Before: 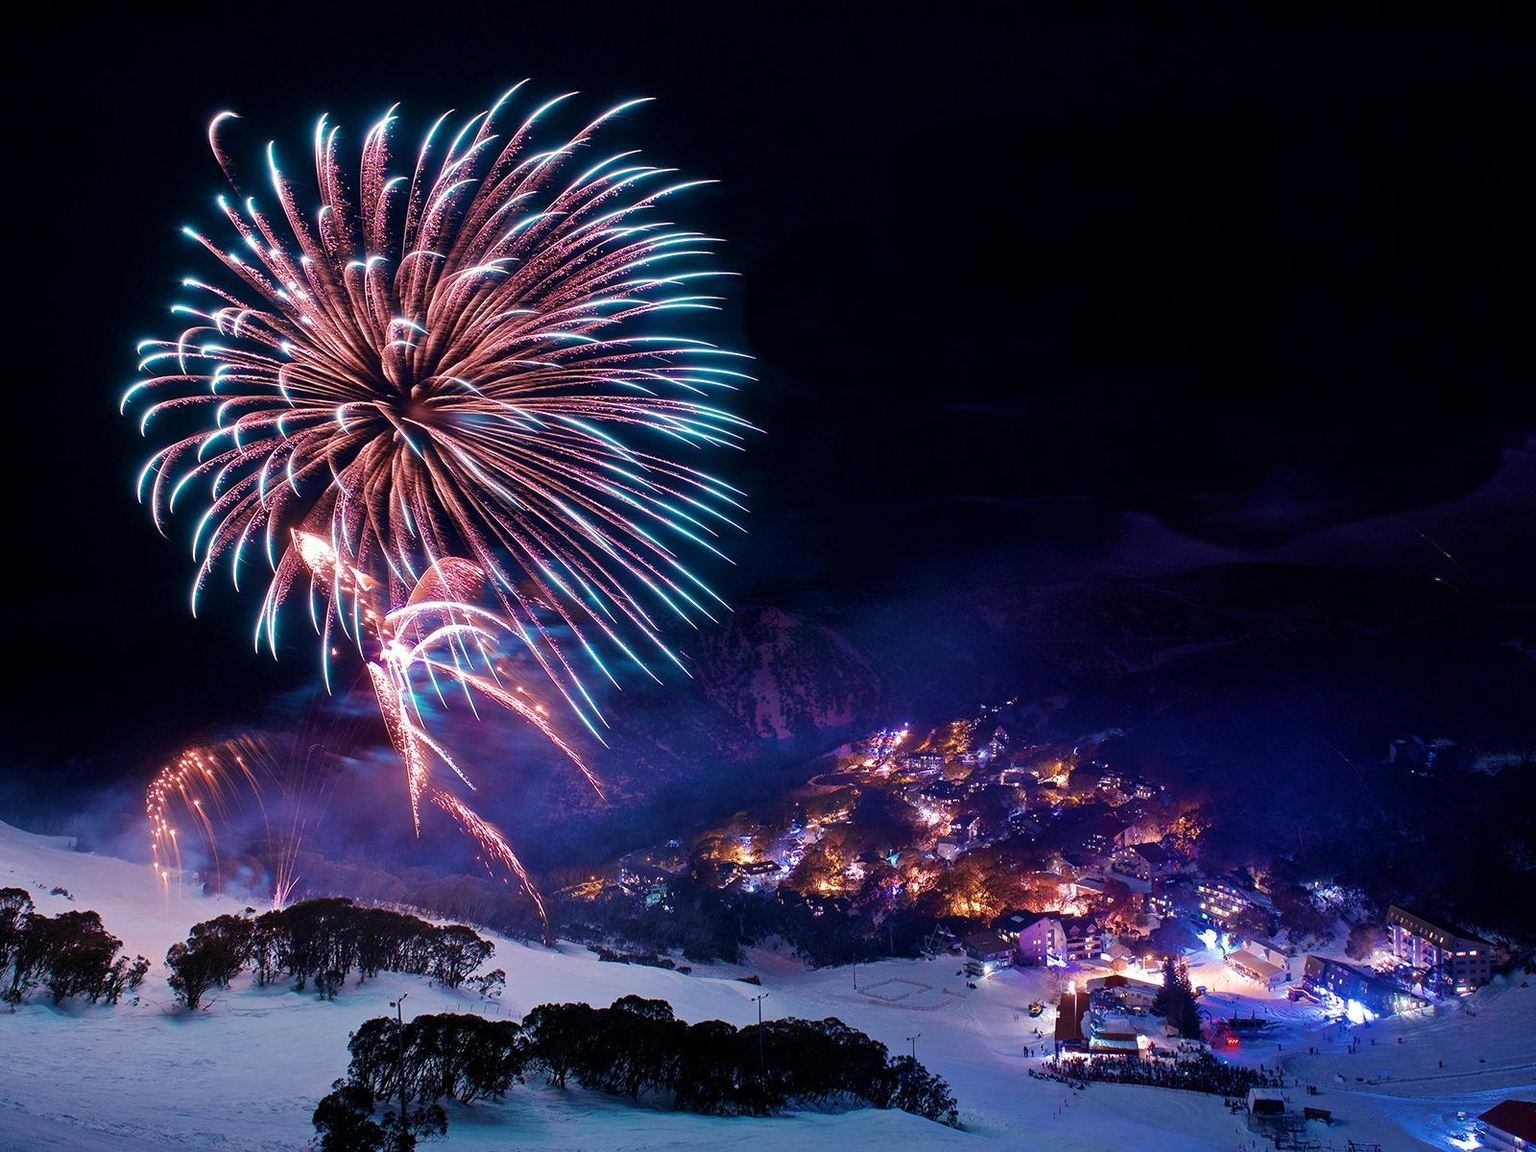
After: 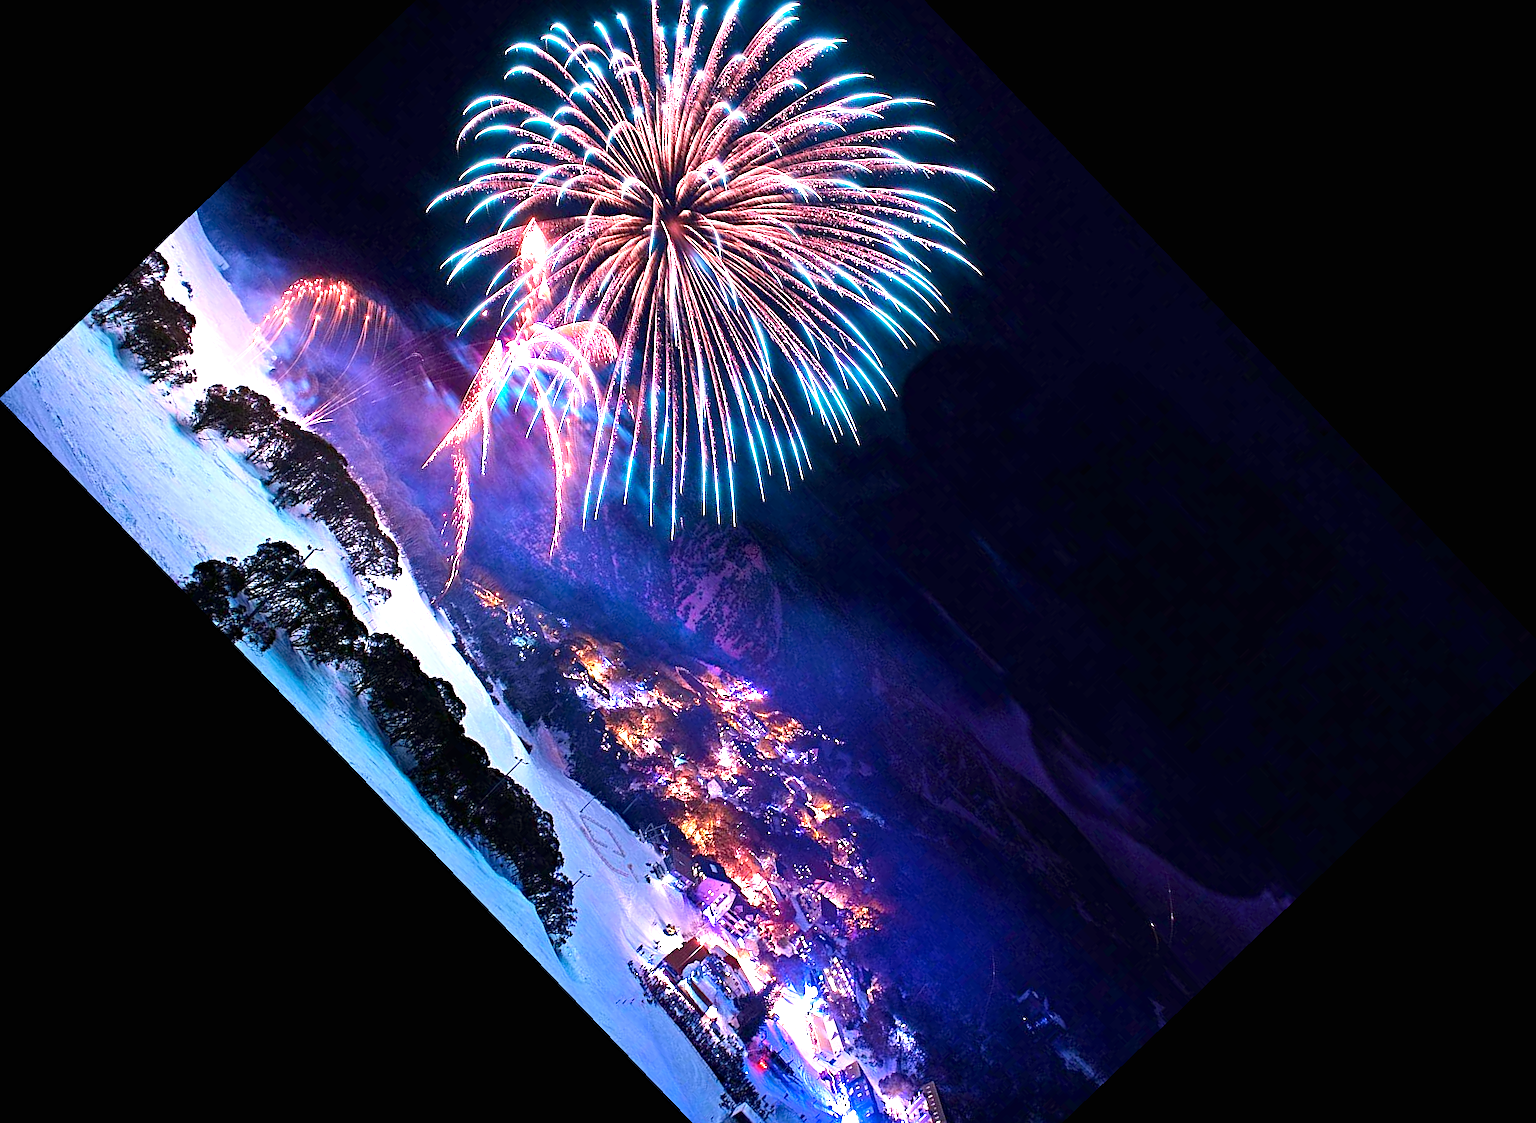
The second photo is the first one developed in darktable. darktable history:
contrast brightness saturation: contrast 0.06, brightness -0.01, saturation -0.23
exposure: black level correction 0, exposure 1.7 EV, compensate exposure bias true, compensate highlight preservation false
haze removal: compatibility mode true, adaptive false
color correction: saturation 1.32
sharpen: radius 2.529, amount 0.323
crop and rotate: angle -46.26°, top 16.234%, right 0.912%, bottom 11.704%
